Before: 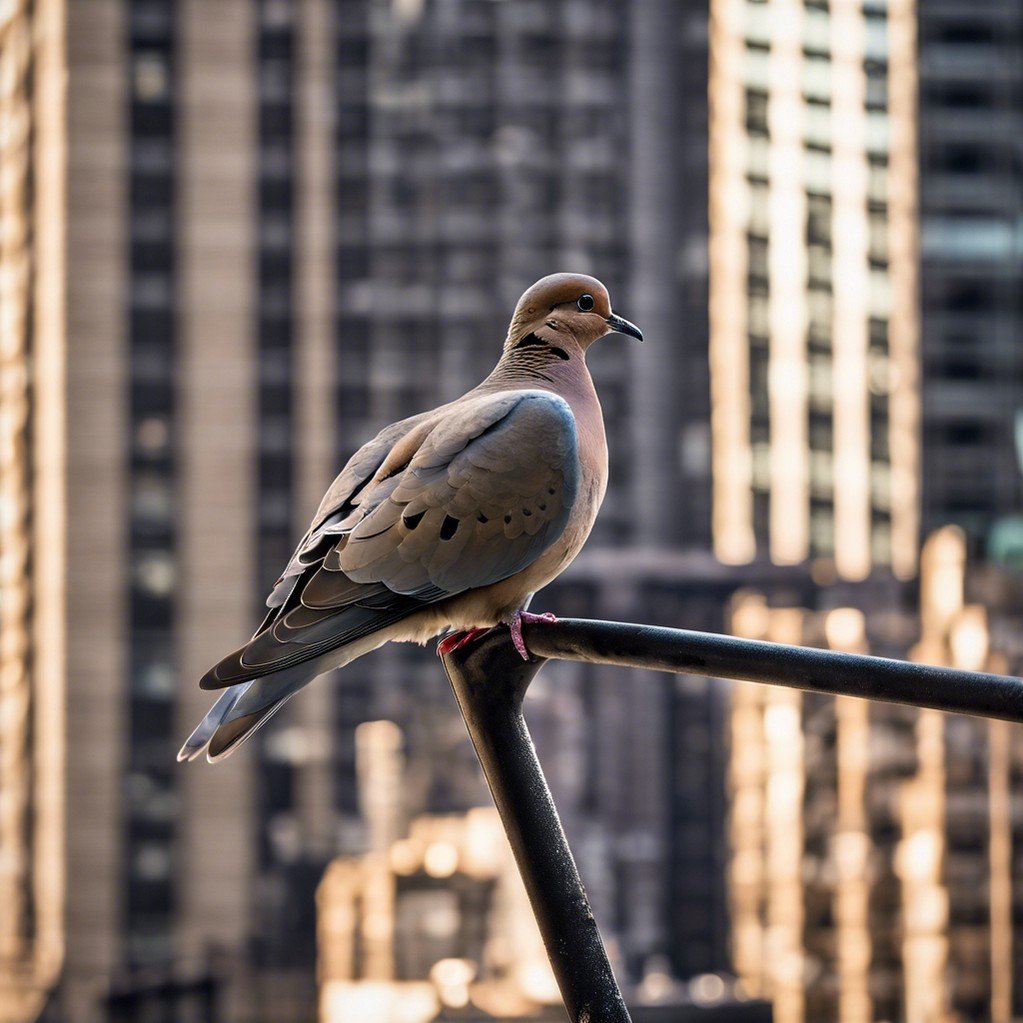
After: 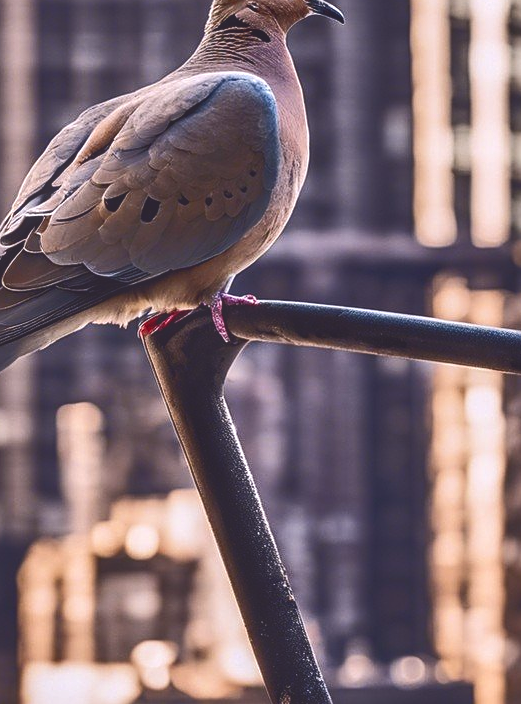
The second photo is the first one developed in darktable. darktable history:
sharpen: on, module defaults
shadows and highlights: shadows 75, highlights -60.85, soften with gaussian
tone curve: curves: ch0 [(0, 0.142) (0.384, 0.314) (0.752, 0.711) (0.991, 0.95)]; ch1 [(0.006, 0.129) (0.346, 0.384) (1, 1)]; ch2 [(0.003, 0.057) (0.261, 0.248) (1, 1)], color space Lab, independent channels
crop and rotate: left 29.237%, top 31.152%, right 19.807%
local contrast: on, module defaults
